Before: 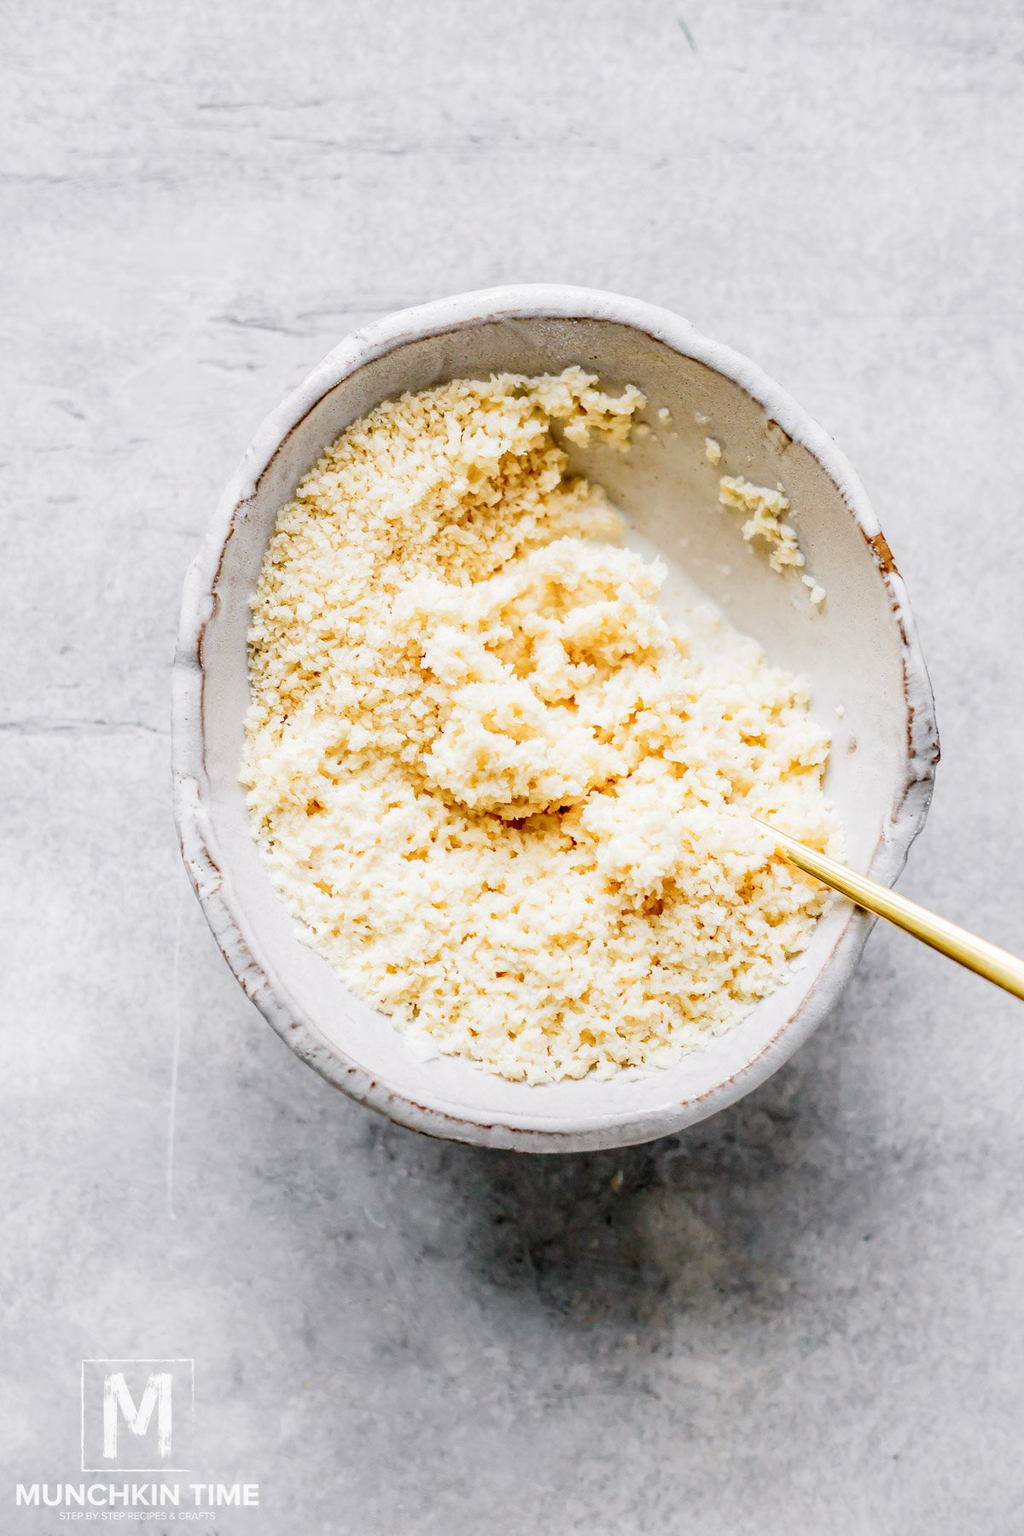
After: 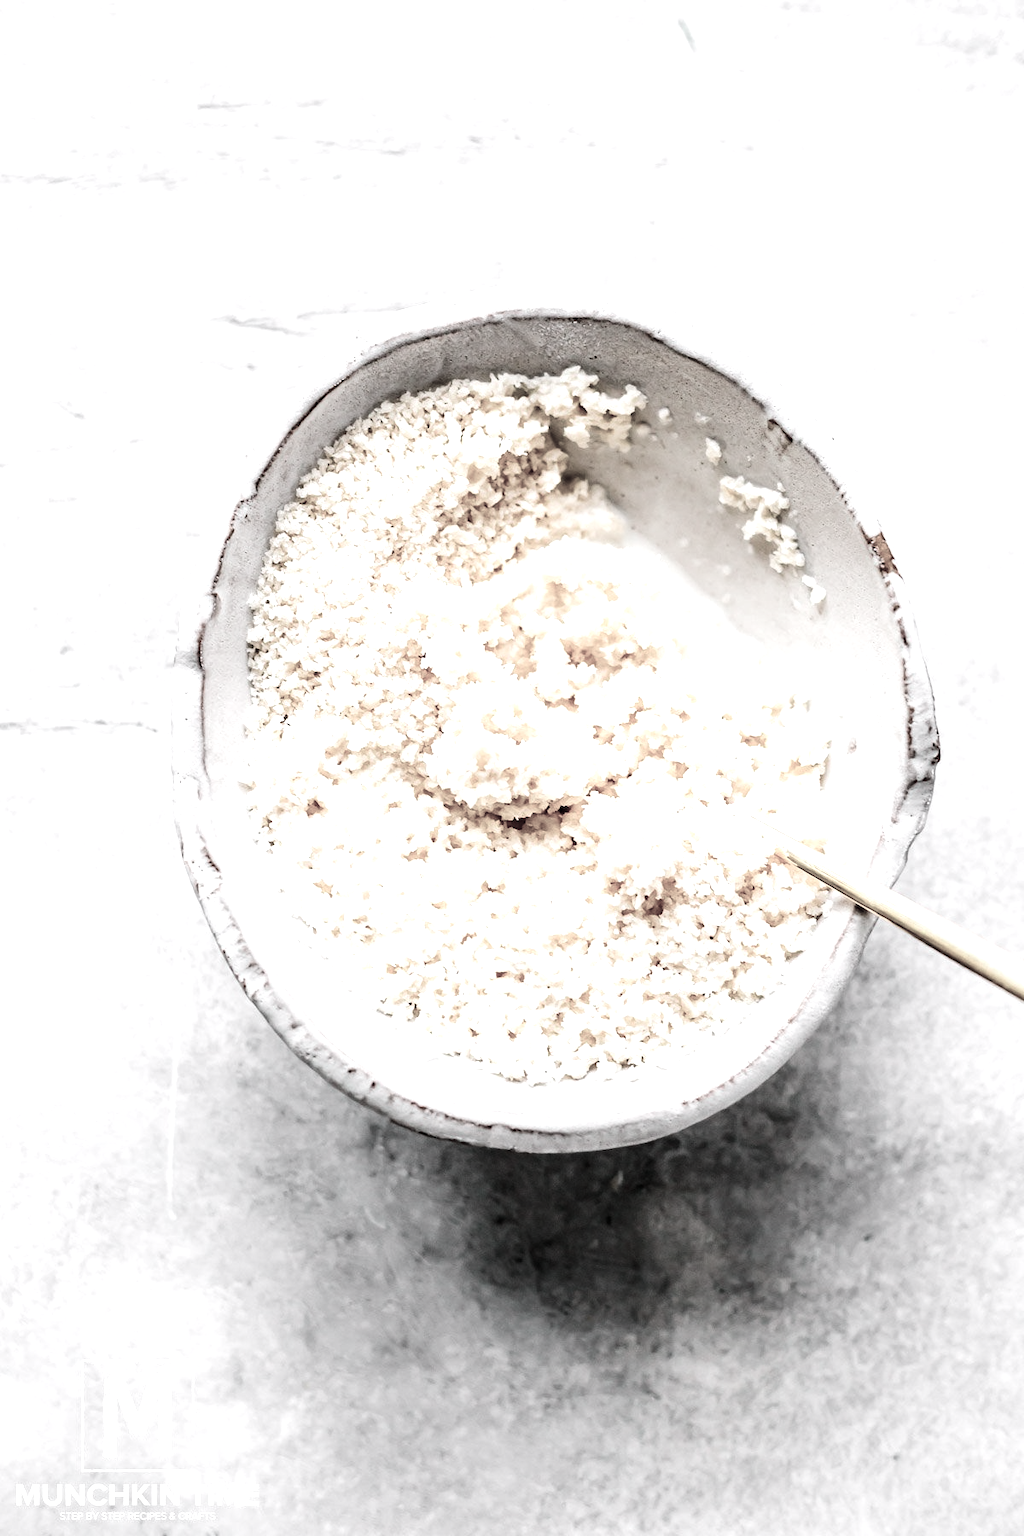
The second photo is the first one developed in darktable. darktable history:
color contrast: green-magenta contrast 0.3, blue-yellow contrast 0.15
color balance rgb: perceptual saturation grading › global saturation 25%, global vibrance 20%
tone equalizer: -8 EV -0.75 EV, -7 EV -0.7 EV, -6 EV -0.6 EV, -5 EV -0.4 EV, -3 EV 0.4 EV, -2 EV 0.6 EV, -1 EV 0.7 EV, +0 EV 0.75 EV, edges refinement/feathering 500, mask exposure compensation -1.57 EV, preserve details no
